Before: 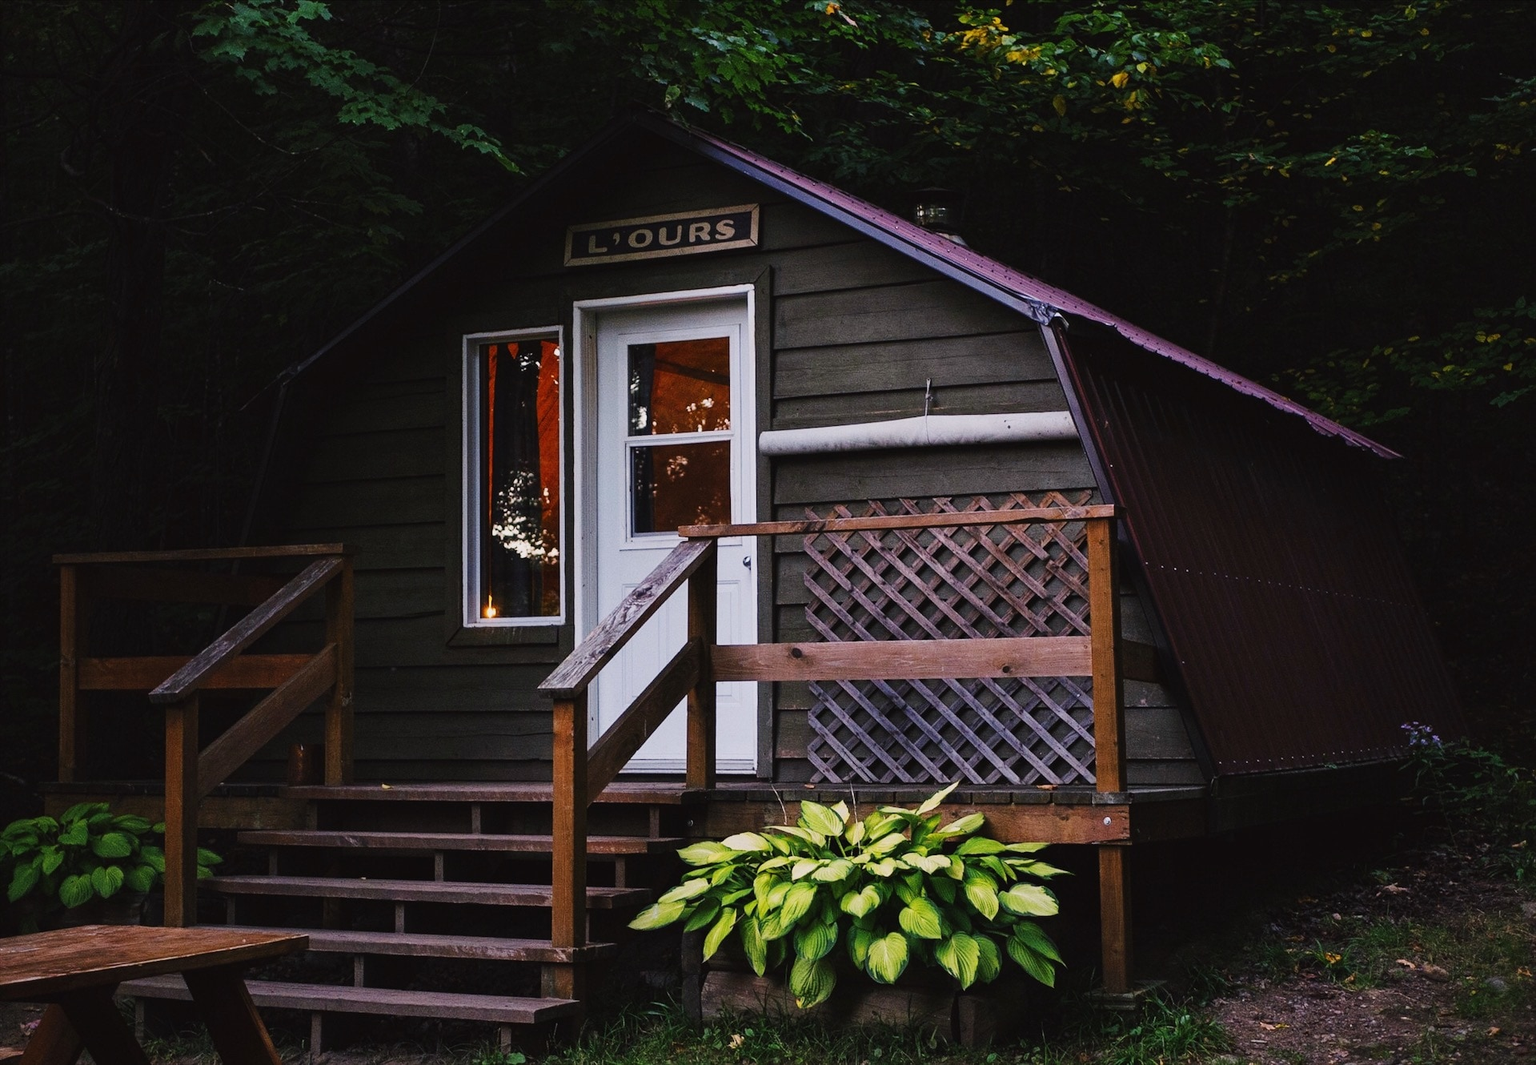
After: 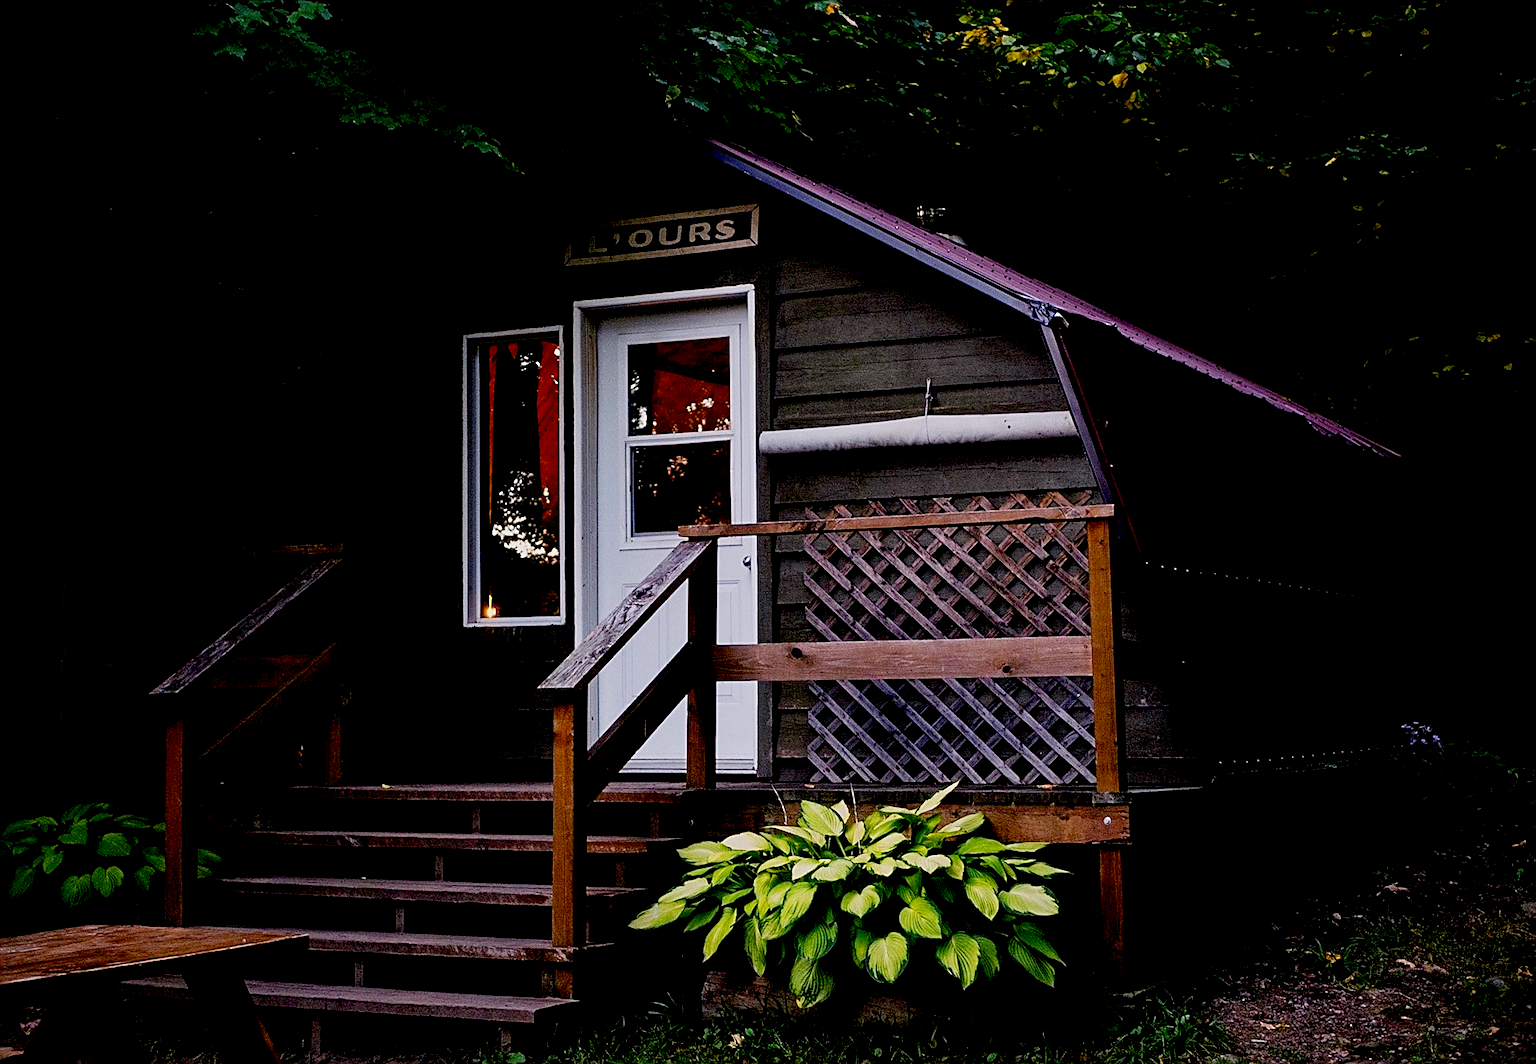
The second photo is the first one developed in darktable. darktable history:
sharpen: on, module defaults
exposure: black level correction 0.029, exposure -0.073 EV, compensate highlight preservation false
